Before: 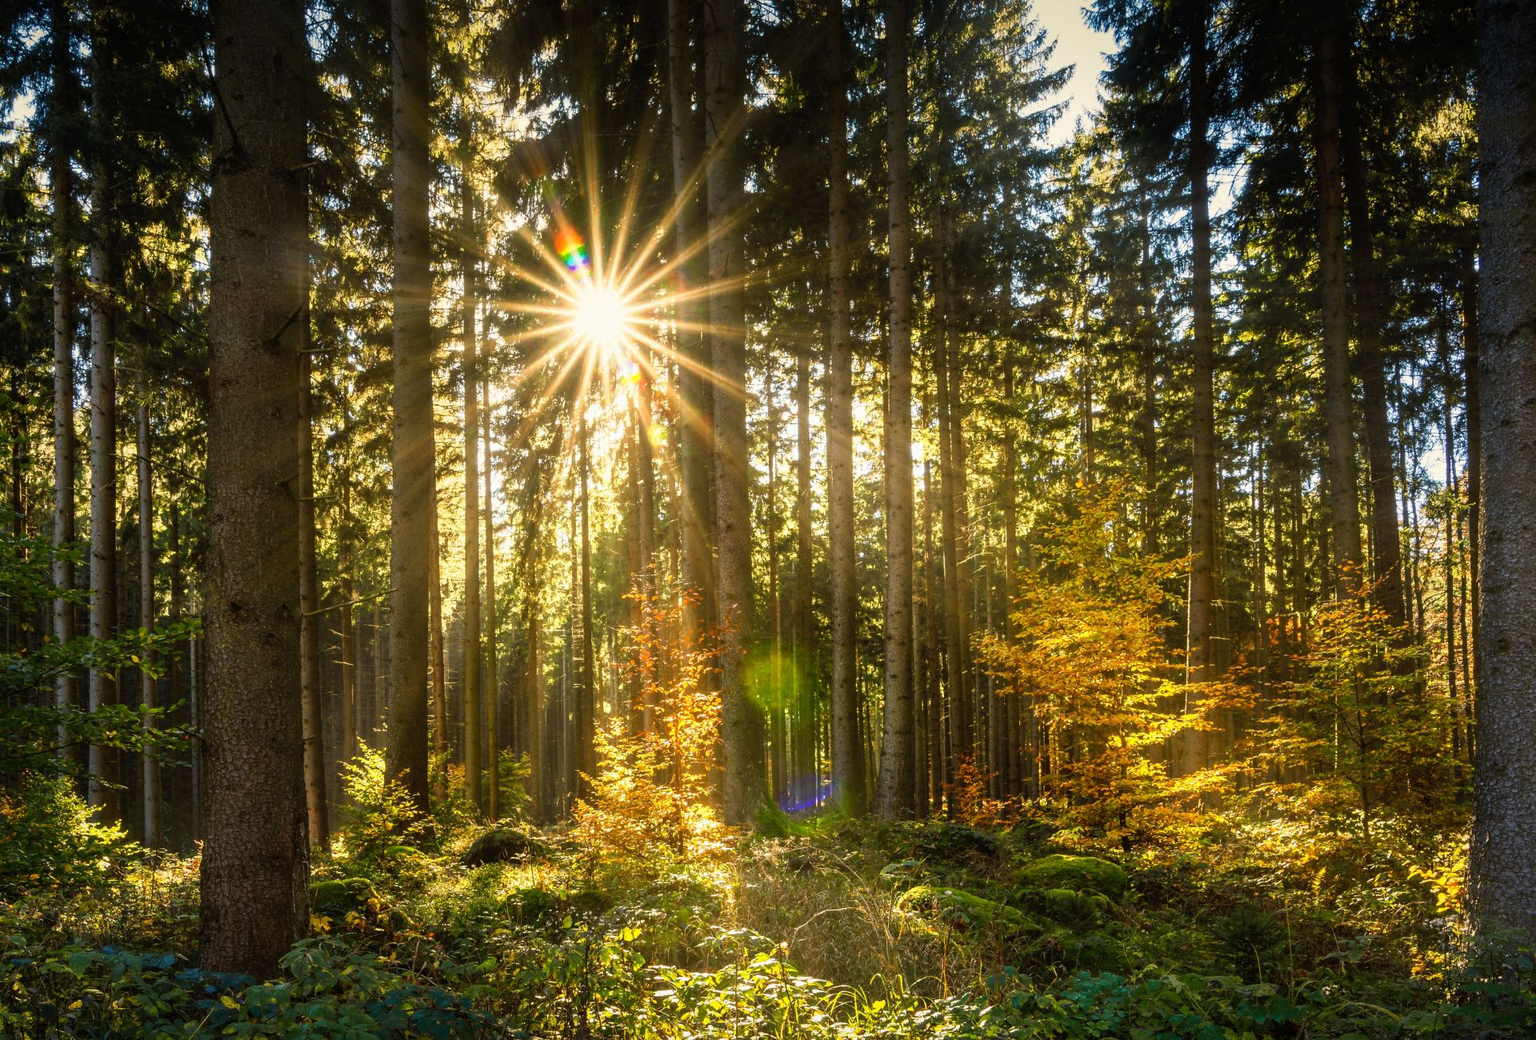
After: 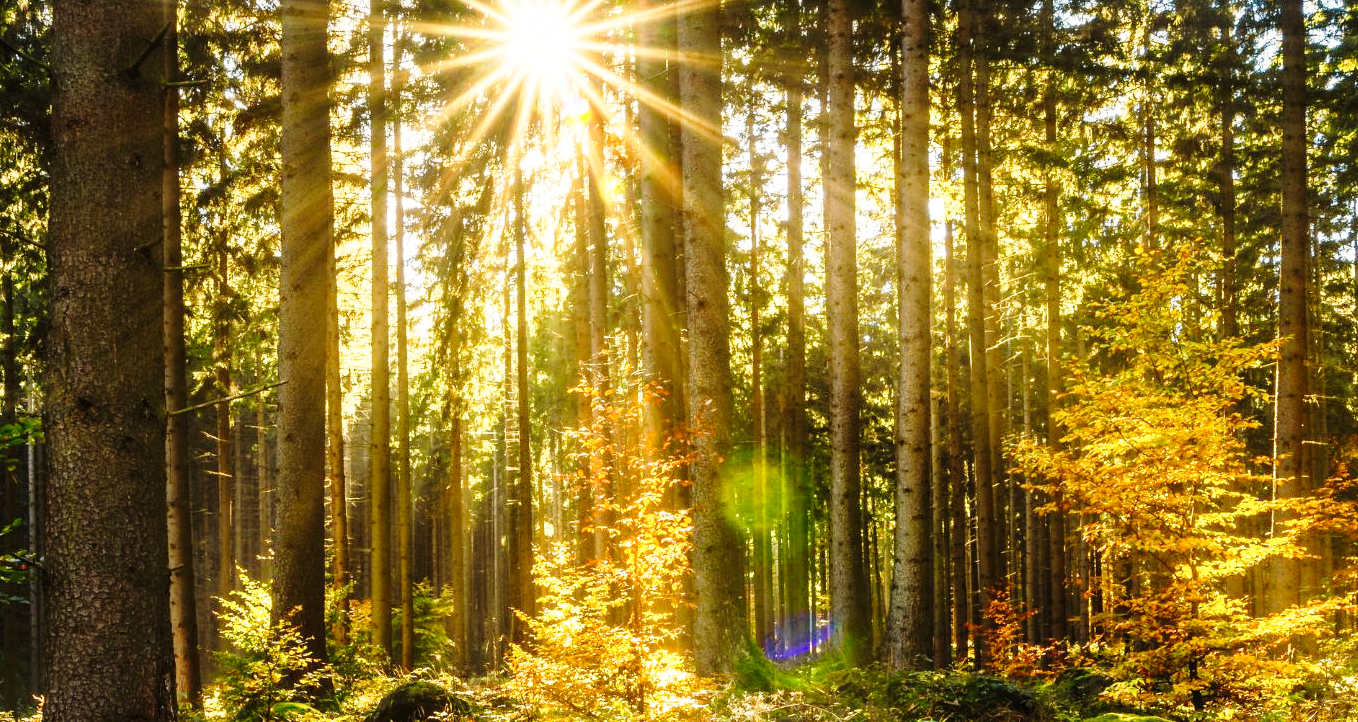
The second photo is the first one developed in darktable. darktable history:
base curve: curves: ch0 [(0, 0) (0.028, 0.03) (0.121, 0.232) (0.46, 0.748) (0.859, 0.968) (1, 1)], preserve colors none
crop: left 10.98%, top 27.321%, right 18.281%, bottom 17.137%
haze removal: compatibility mode true, adaptive false
